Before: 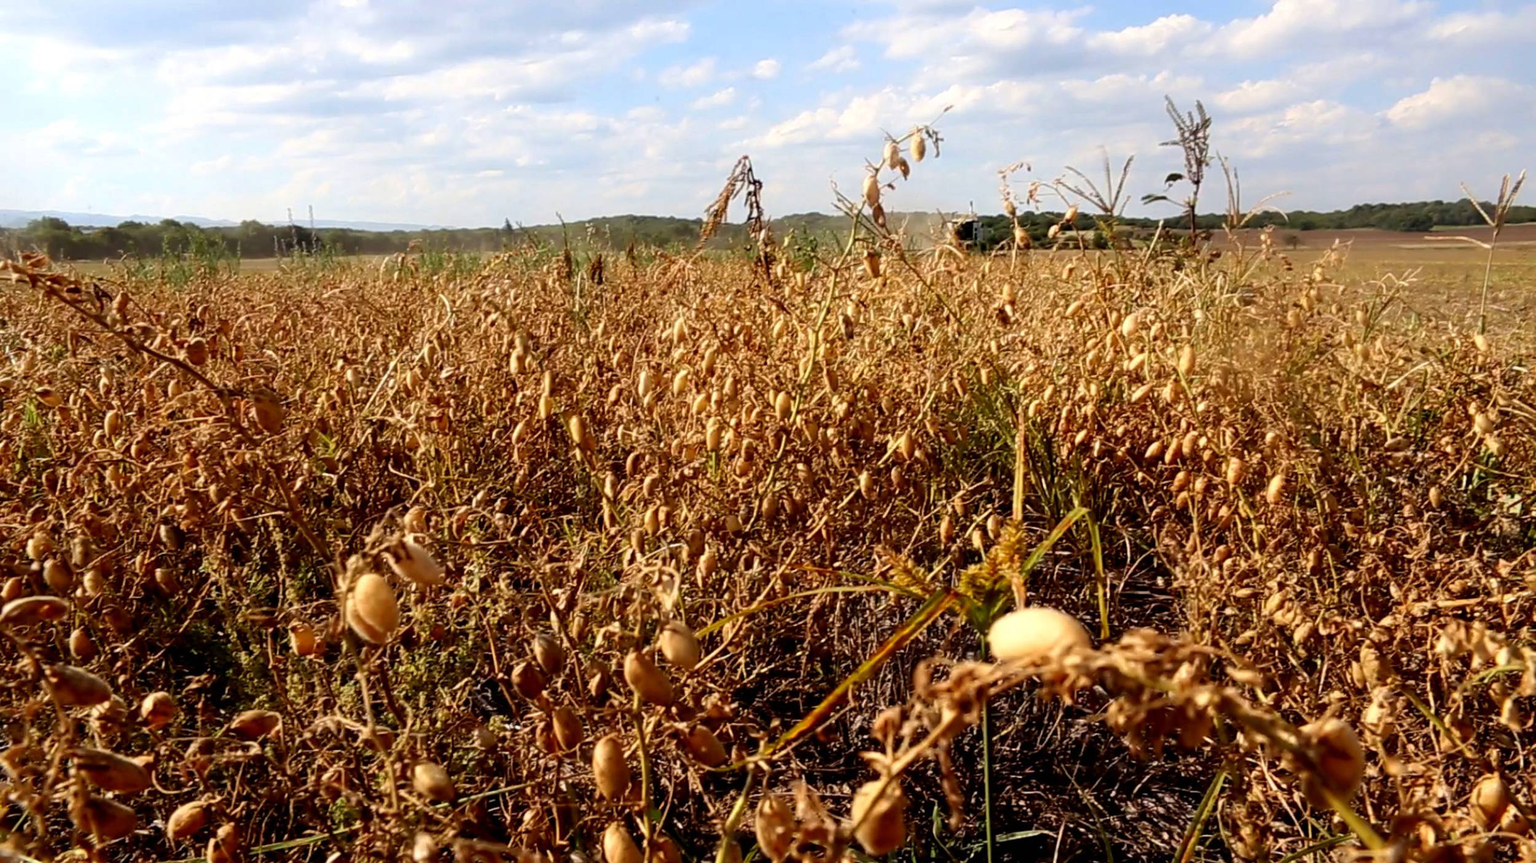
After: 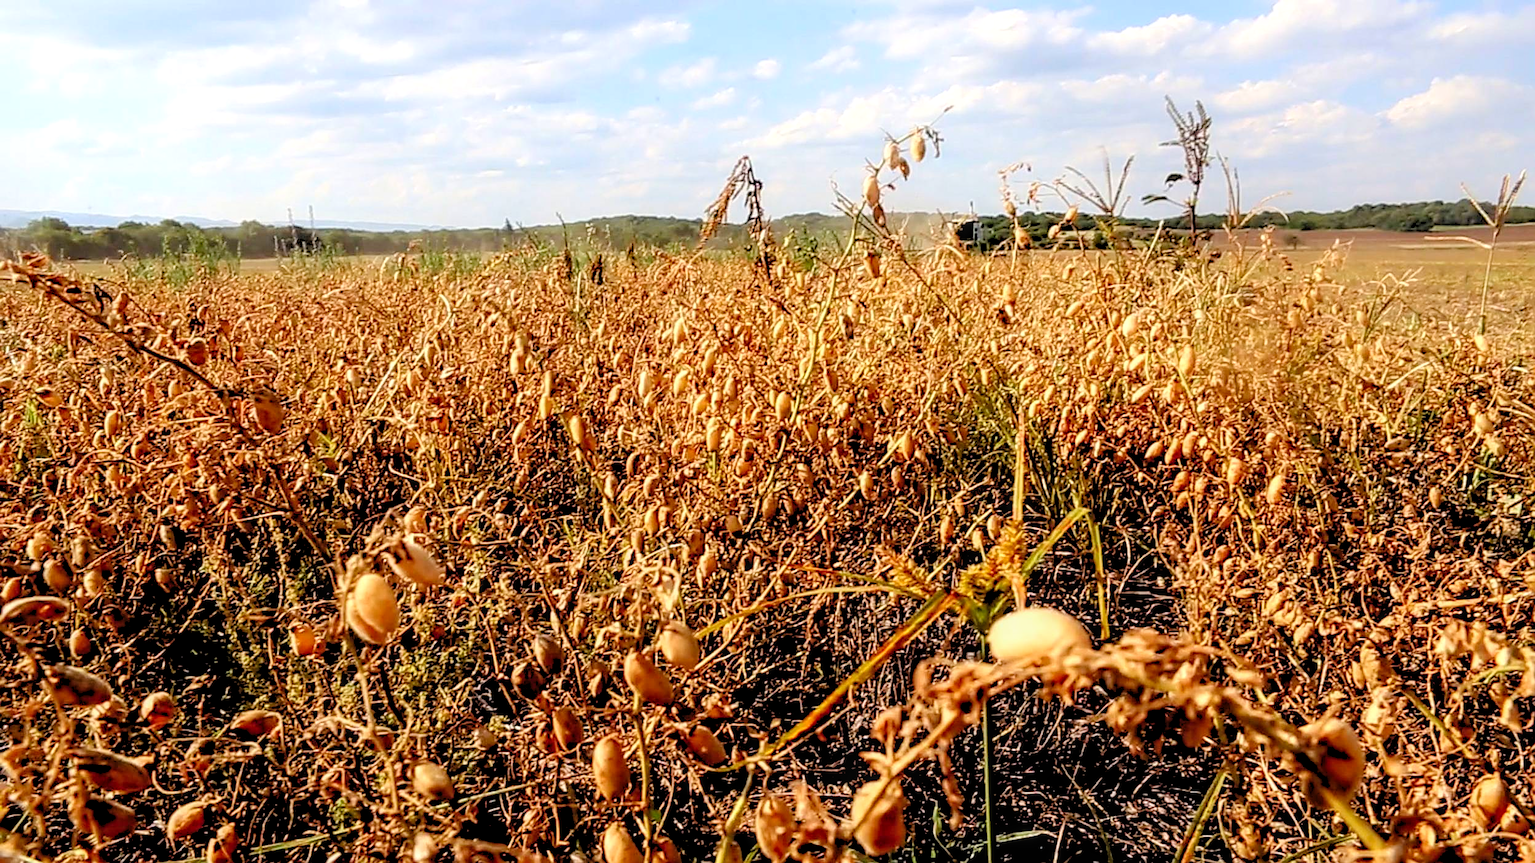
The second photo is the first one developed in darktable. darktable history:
levels: levels [0.093, 0.434, 0.988]
sharpen: on, module defaults
local contrast: on, module defaults
